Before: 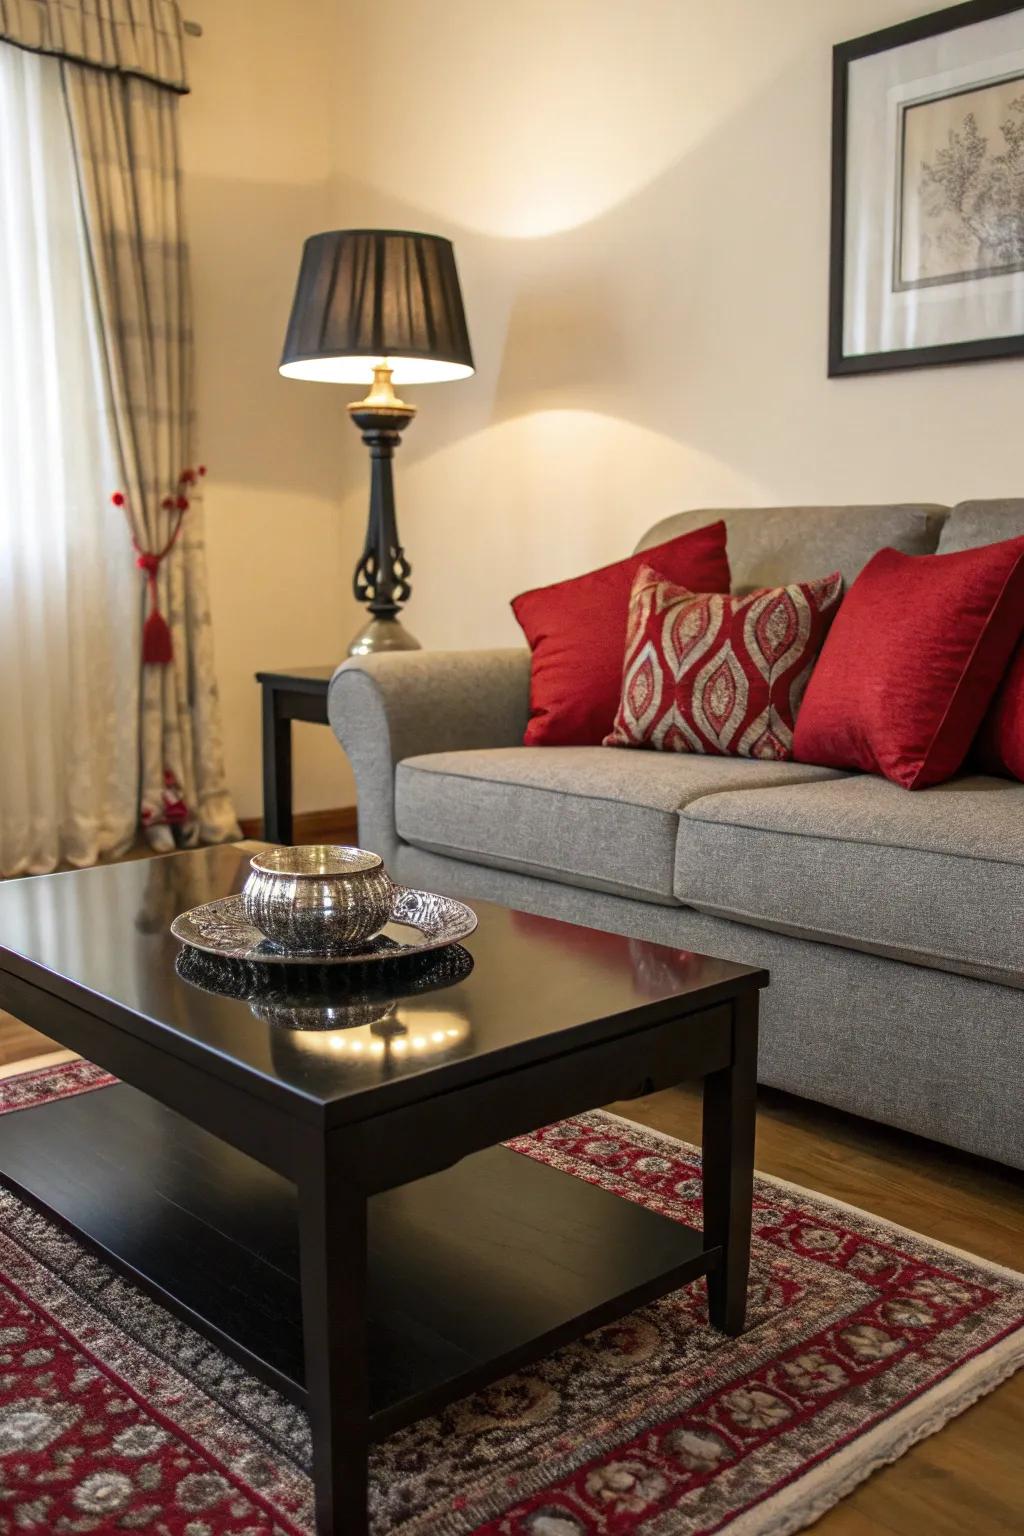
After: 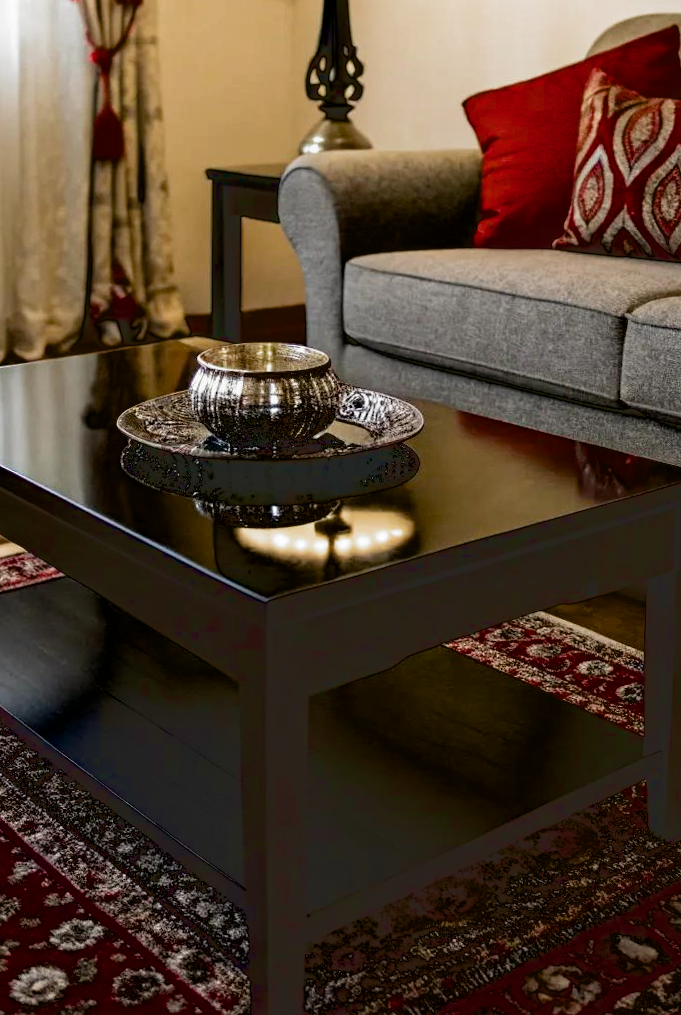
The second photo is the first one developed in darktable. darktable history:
filmic rgb: black relative exposure -8.21 EV, white relative exposure 2.2 EV, target white luminance 99.904%, hardness 7.14, latitude 75.32%, contrast 1.322, highlights saturation mix -2.74%, shadows ↔ highlights balance 30.3%, preserve chrominance RGB euclidean norm, color science v5 (2021), contrast in shadows safe, contrast in highlights safe
exposure: black level correction 0.046, exposure -0.233 EV, compensate highlight preservation false
crop and rotate: angle -1.03°, left 3.799%, top 32.076%, right 27.896%
